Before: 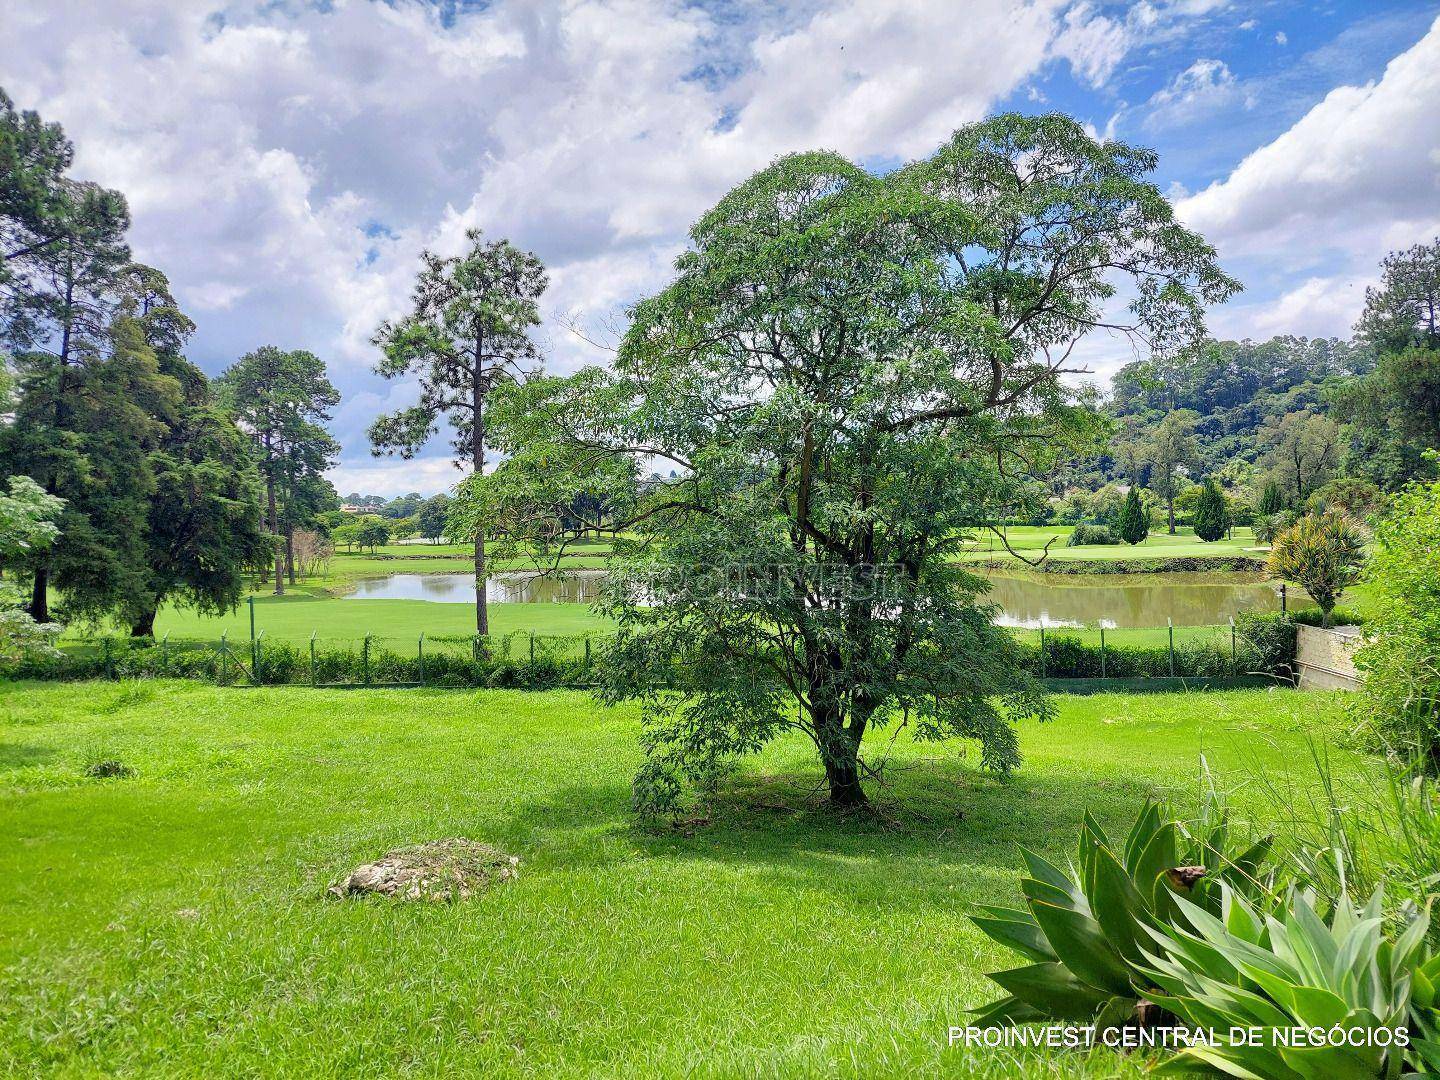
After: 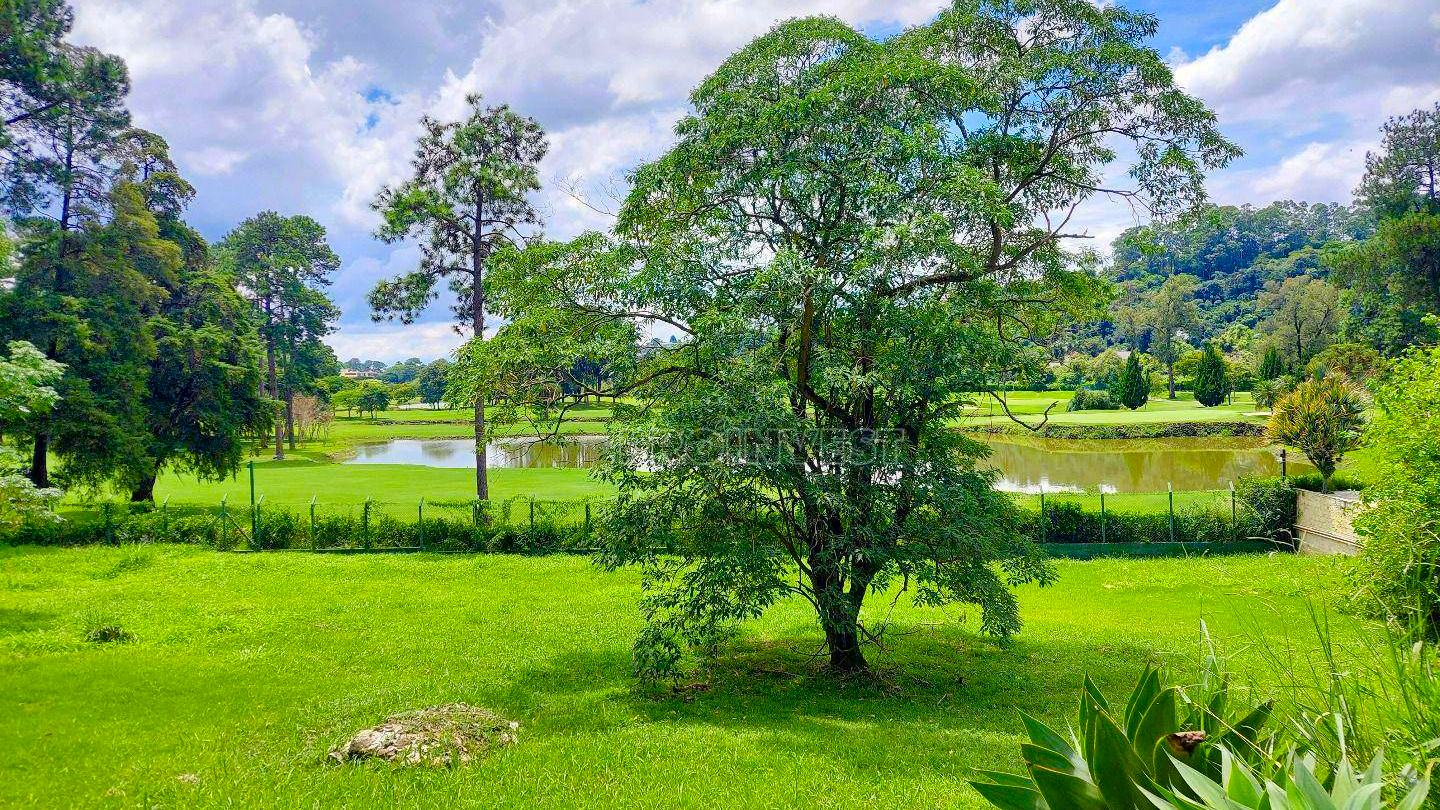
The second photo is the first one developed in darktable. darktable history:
crop and rotate: top 12.5%, bottom 12.5%
color balance rgb: perceptual saturation grading › global saturation 20%, perceptual saturation grading › highlights -25%, perceptual saturation grading › shadows 50.52%, global vibrance 40.24%
white balance: emerald 1
